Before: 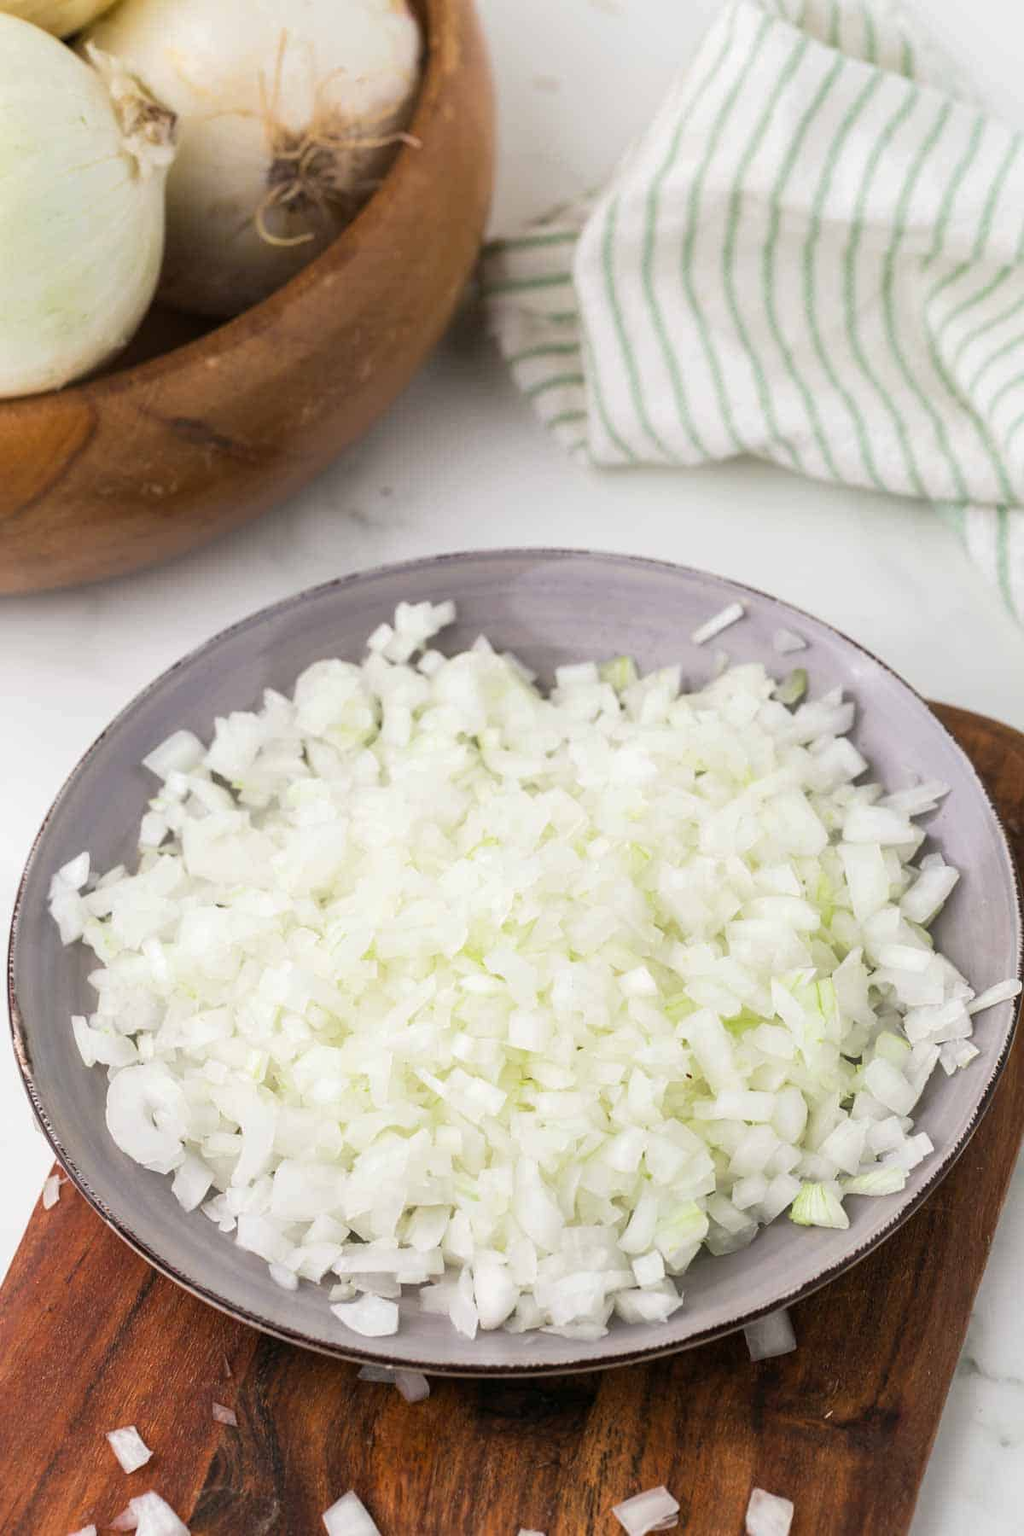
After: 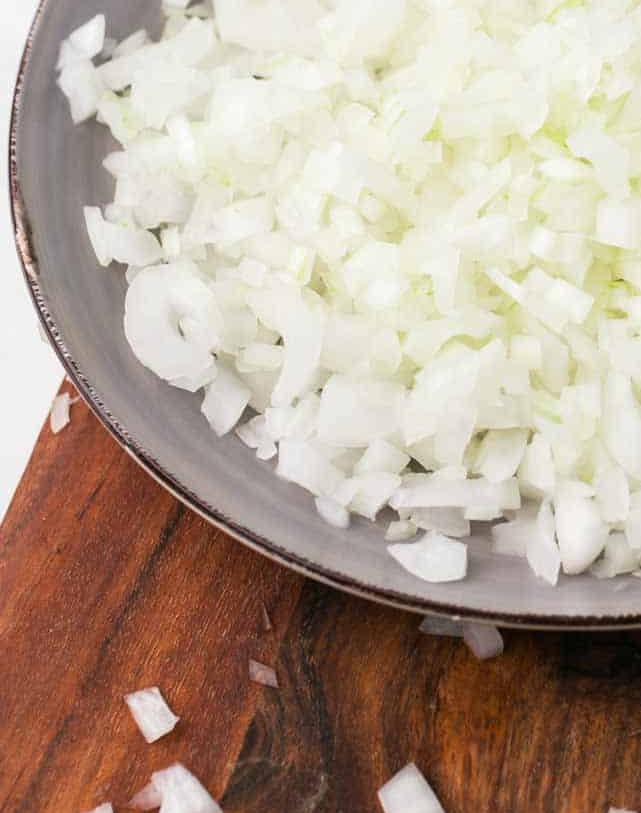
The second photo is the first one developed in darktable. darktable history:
crop and rotate: top 54.683%, right 46.551%, bottom 0.12%
